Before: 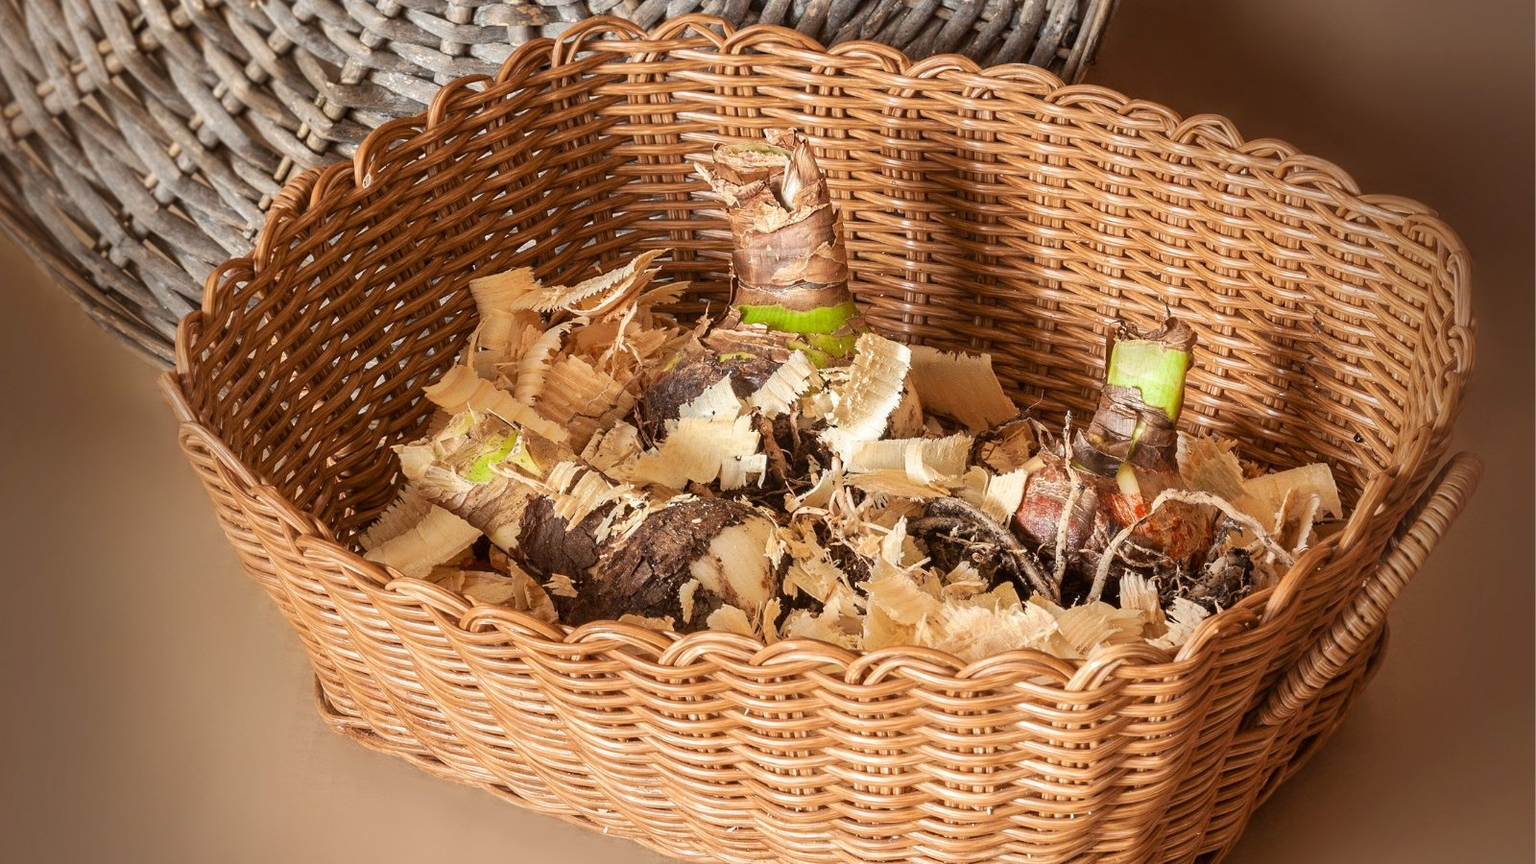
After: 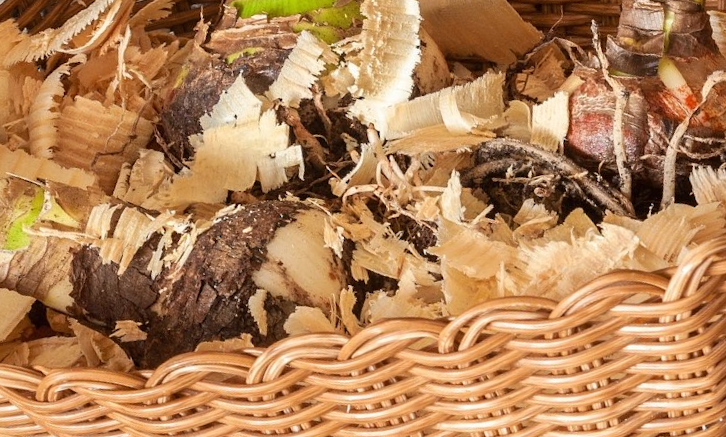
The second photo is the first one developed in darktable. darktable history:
crop and rotate: left 29.237%, top 31.152%, right 19.807%
rotate and perspective: rotation -14.8°, crop left 0.1, crop right 0.903, crop top 0.25, crop bottom 0.748
